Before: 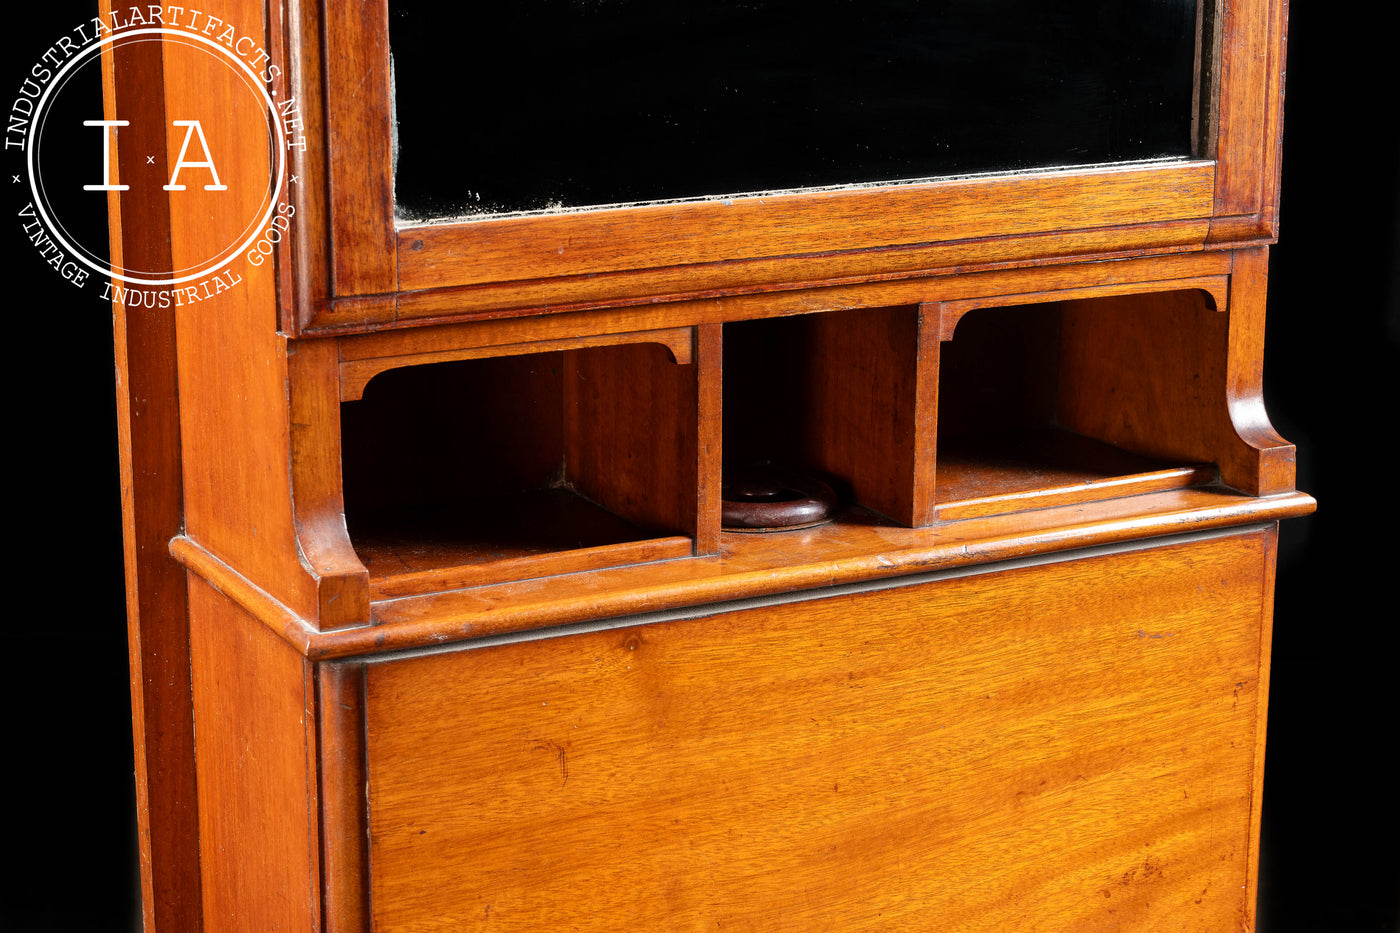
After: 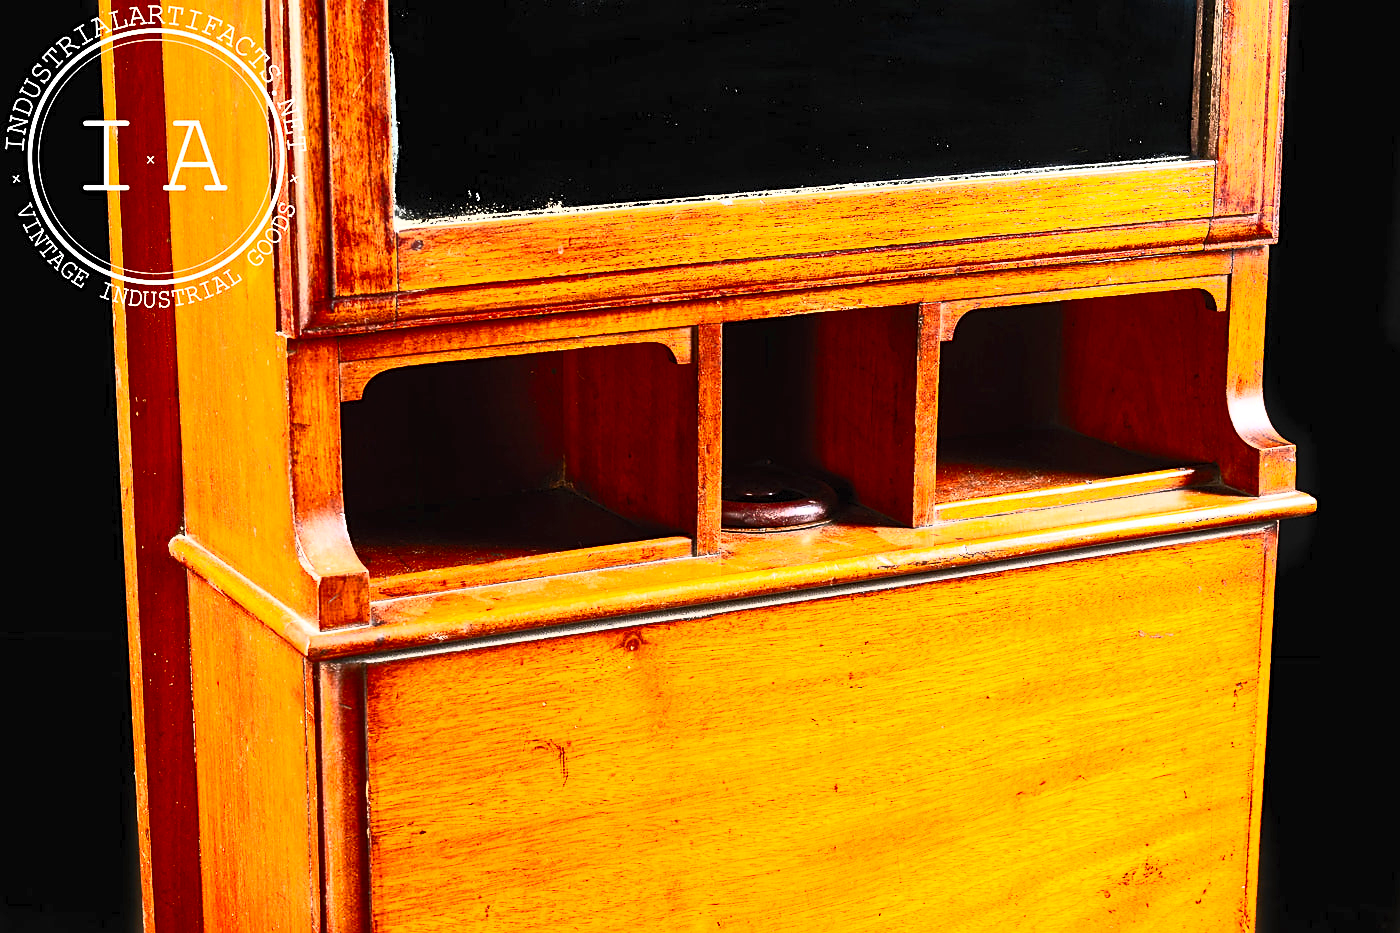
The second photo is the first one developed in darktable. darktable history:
white balance: emerald 1
sharpen: on, module defaults
contrast brightness saturation: contrast 0.83, brightness 0.59, saturation 0.59
